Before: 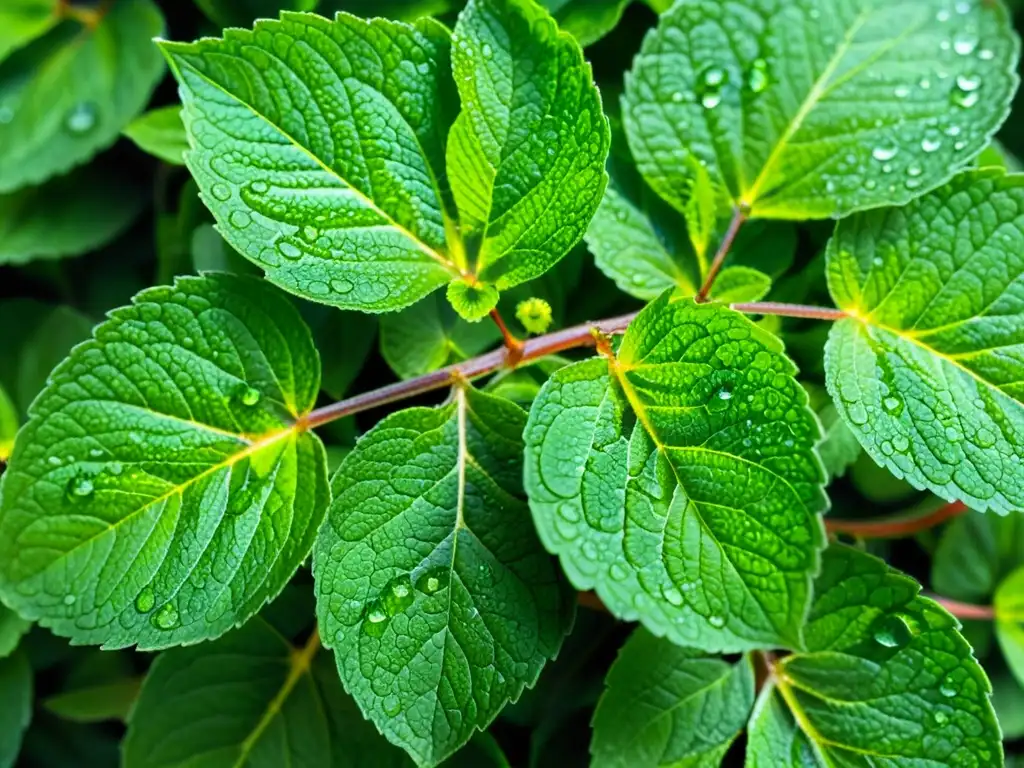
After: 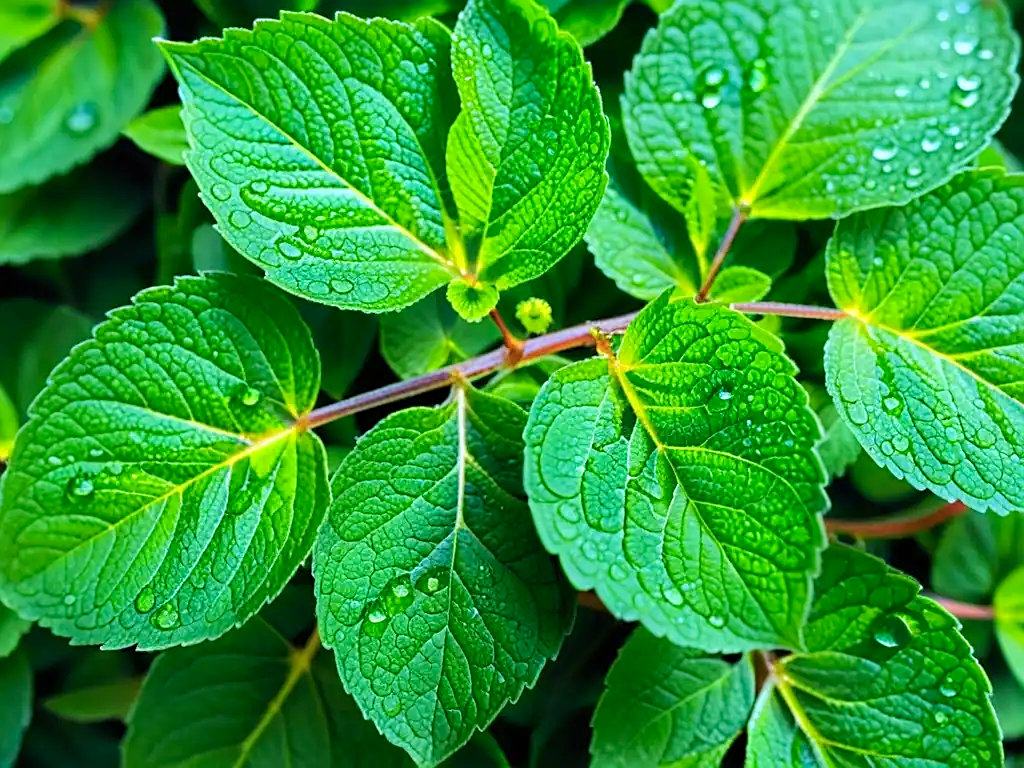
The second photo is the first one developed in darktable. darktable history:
color calibration: output R [0.994, 0.059, -0.119, 0], output G [-0.036, 1.09, -0.119, 0], output B [0.078, -0.108, 0.961, 0], illuminant custom, x 0.371, y 0.382, temperature 4281.14 K
base curve: curves: ch0 [(0, 0) (0.235, 0.266) (0.503, 0.496) (0.786, 0.72) (1, 1)]
exposure: exposure 0.128 EV, compensate highlight preservation false
sharpen: on, module defaults
